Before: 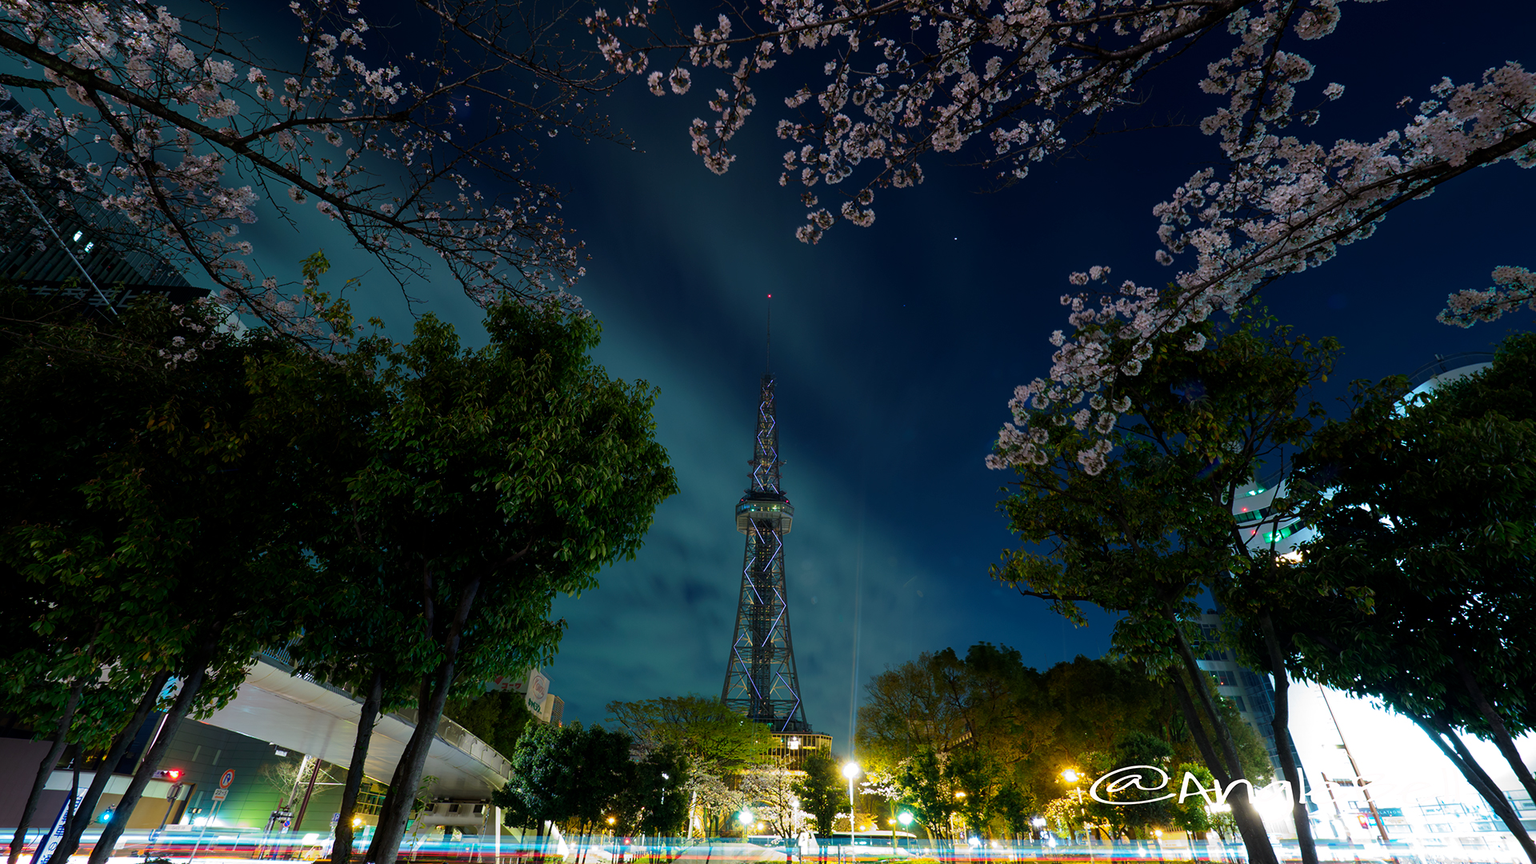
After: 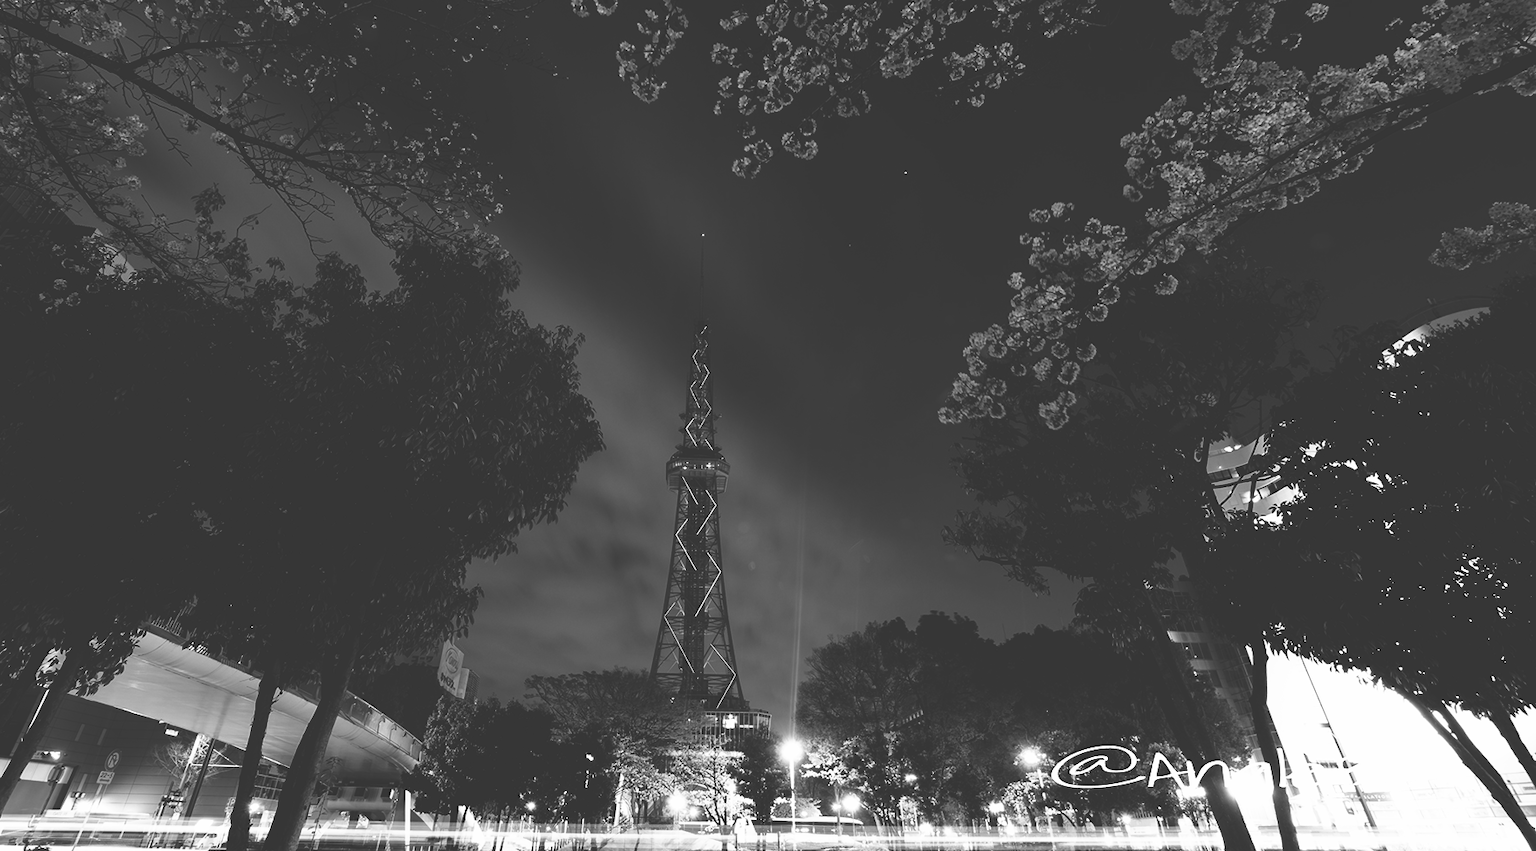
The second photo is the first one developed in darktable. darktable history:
crop and rotate: left 8.023%, top 9.308%
color calibration: output gray [0.18, 0.41, 0.41, 0], illuminant as shot in camera, x 0.358, y 0.373, temperature 4628.91 K
base curve: curves: ch0 [(0, 0.036) (0.007, 0.037) (0.604, 0.887) (1, 1)], preserve colors none
